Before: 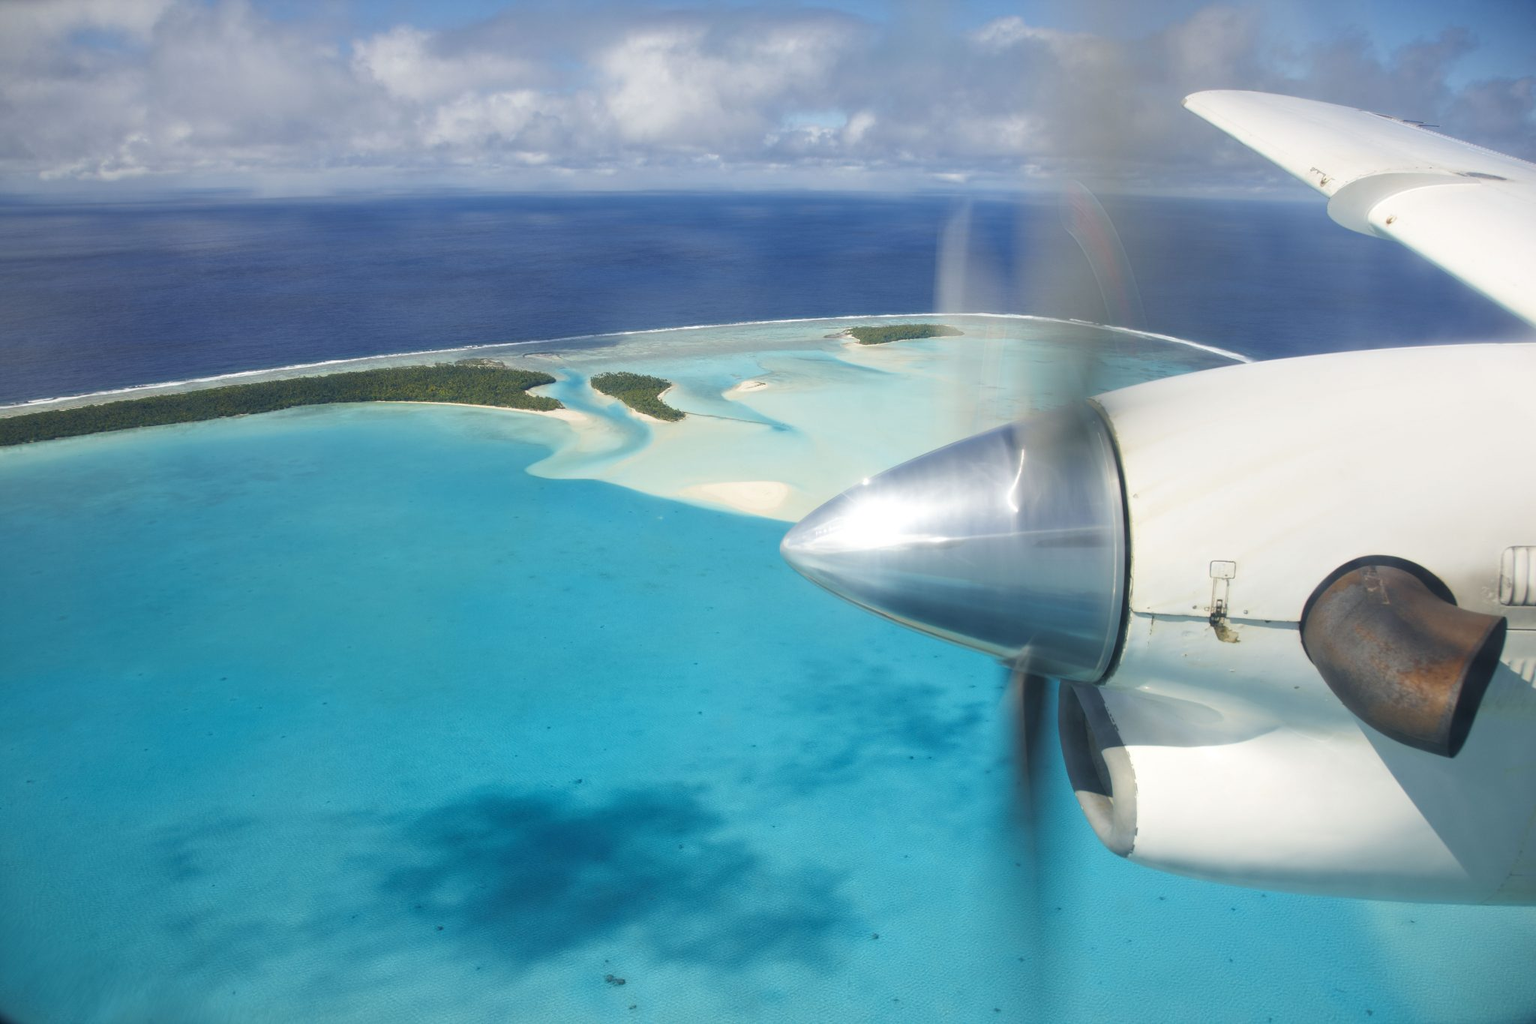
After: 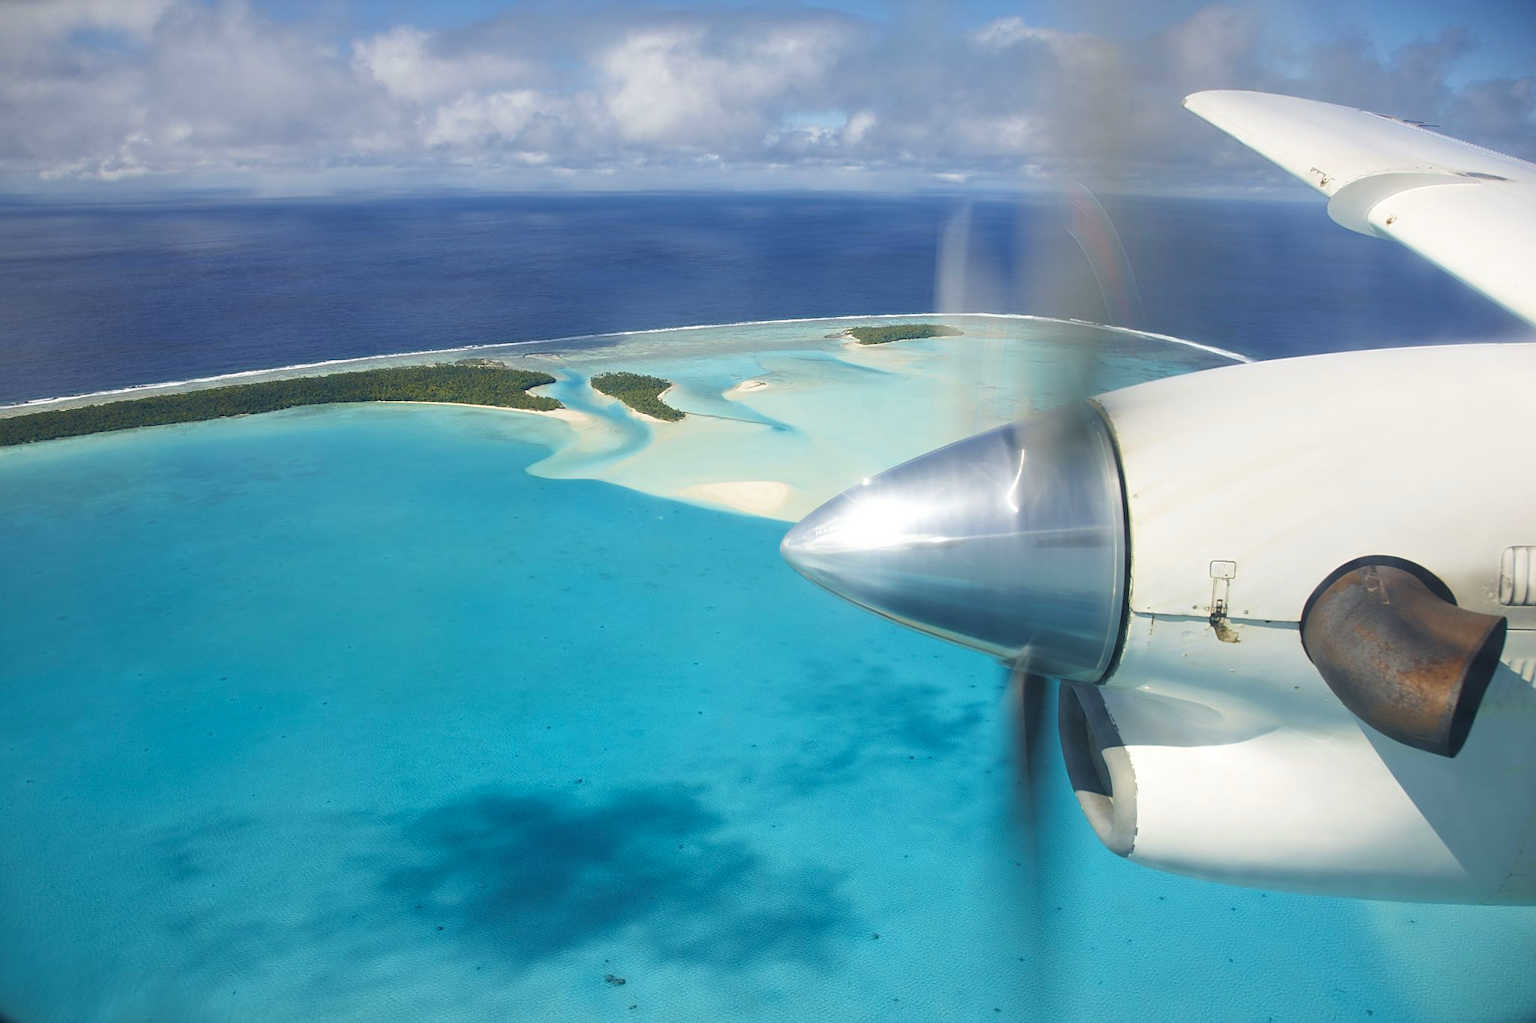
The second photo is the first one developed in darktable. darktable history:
velvia: strength 15%
sharpen: on, module defaults
